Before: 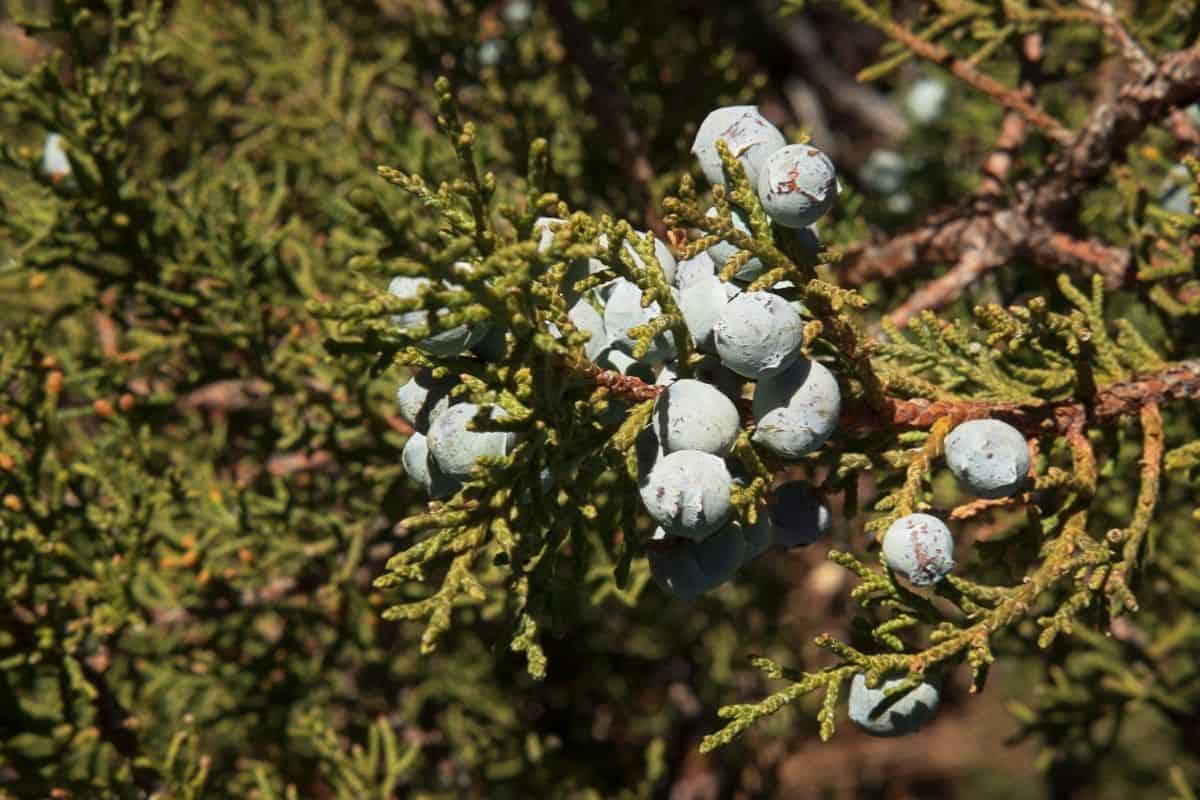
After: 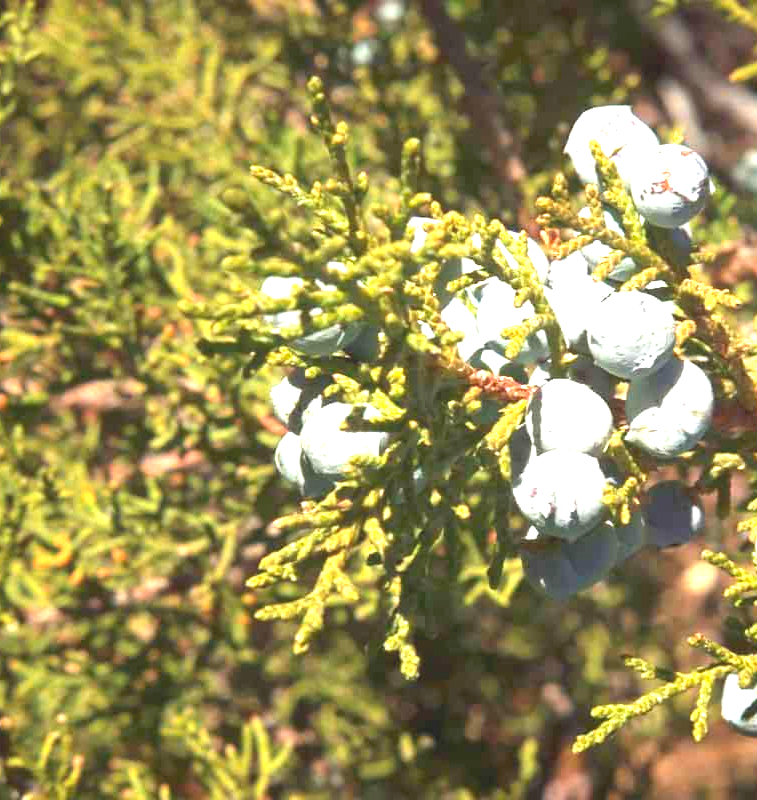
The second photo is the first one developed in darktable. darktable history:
crop: left 10.593%, right 26.291%
exposure: black level correction 0, exposure 2.135 EV, compensate exposure bias true, compensate highlight preservation false
local contrast: detail 70%
